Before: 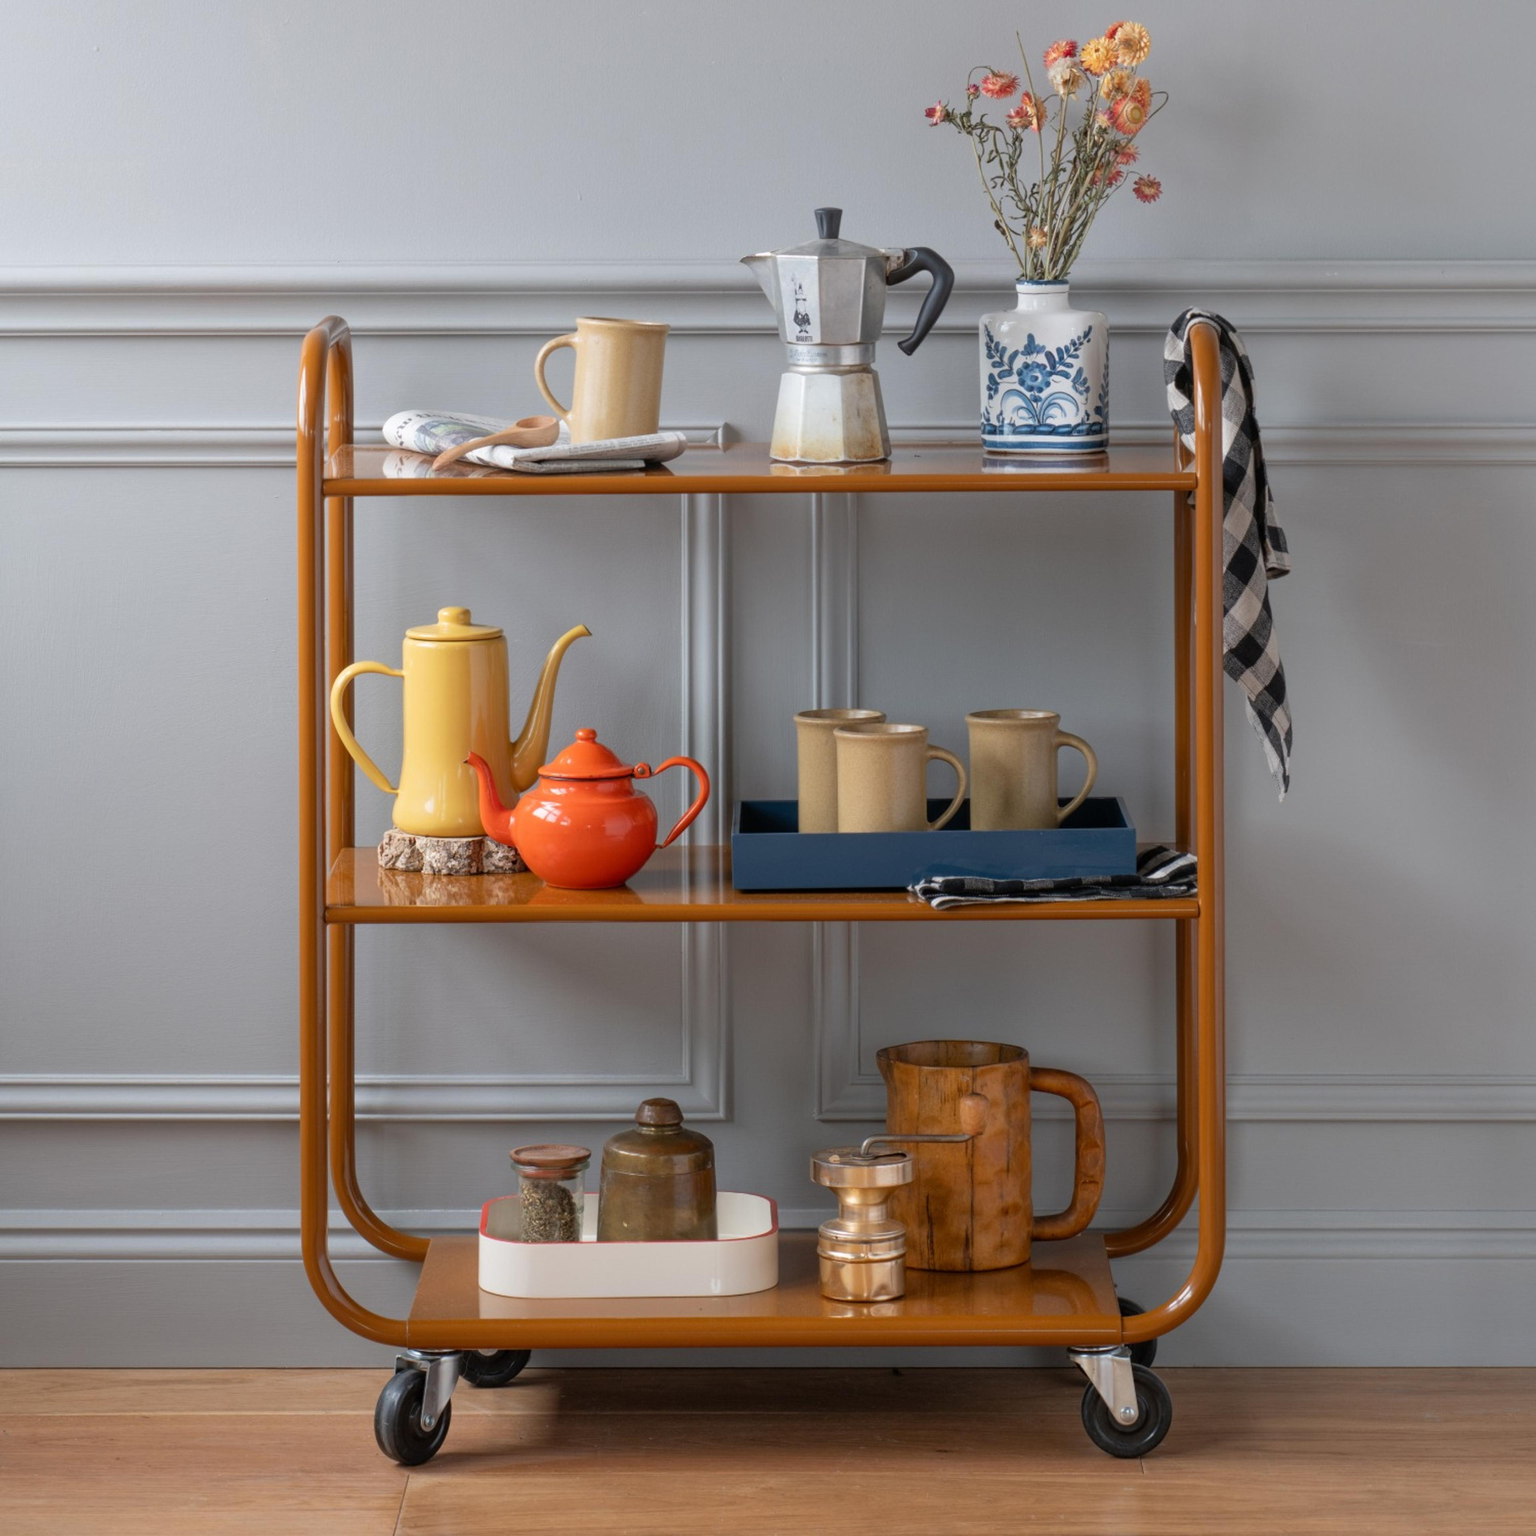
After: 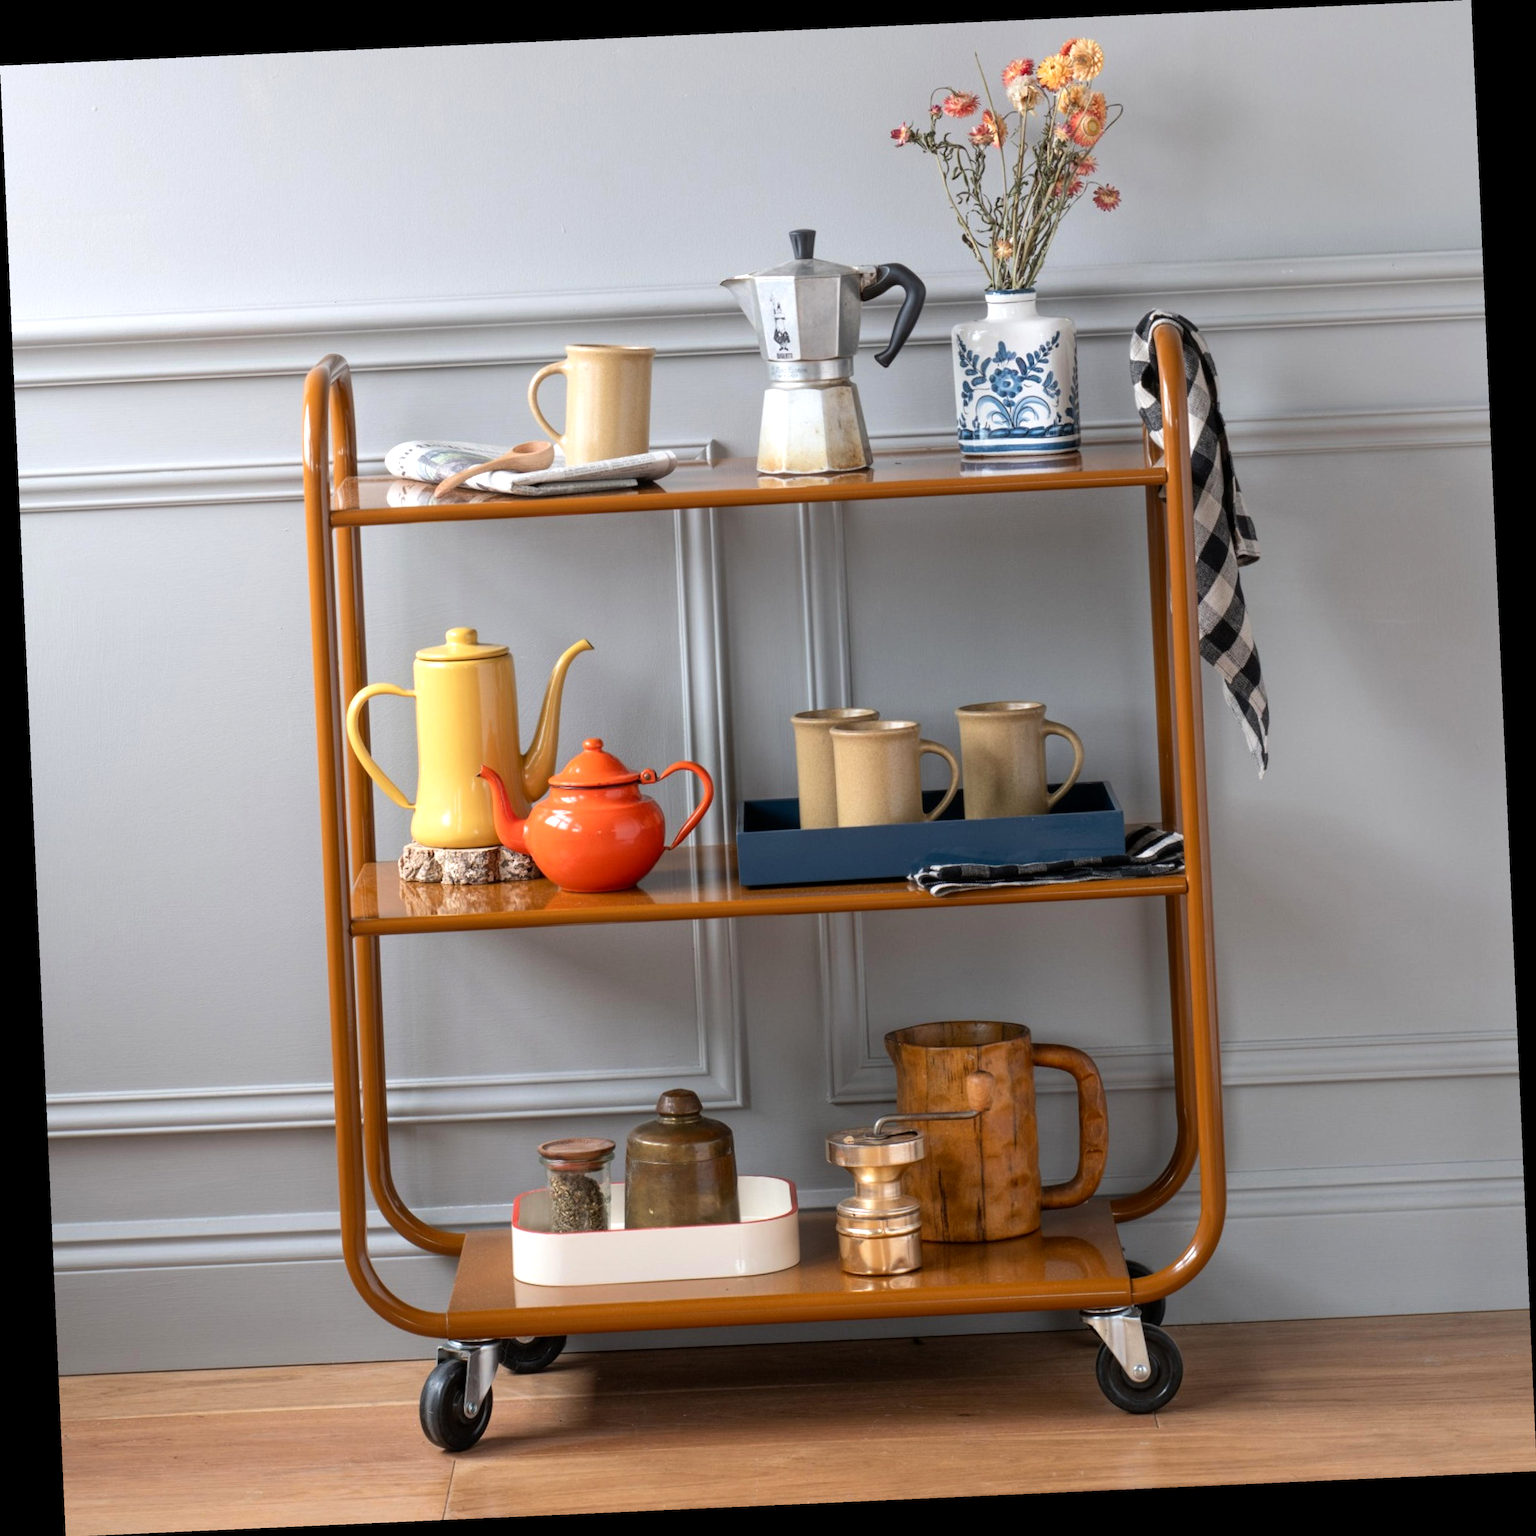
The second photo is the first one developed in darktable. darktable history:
exposure: black level correction 0.001, exposure 0.14 EV, compensate highlight preservation false
rotate and perspective: rotation -2.56°, automatic cropping off
tone equalizer: -8 EV -0.417 EV, -7 EV -0.389 EV, -6 EV -0.333 EV, -5 EV -0.222 EV, -3 EV 0.222 EV, -2 EV 0.333 EV, -1 EV 0.389 EV, +0 EV 0.417 EV, edges refinement/feathering 500, mask exposure compensation -1.57 EV, preserve details no
